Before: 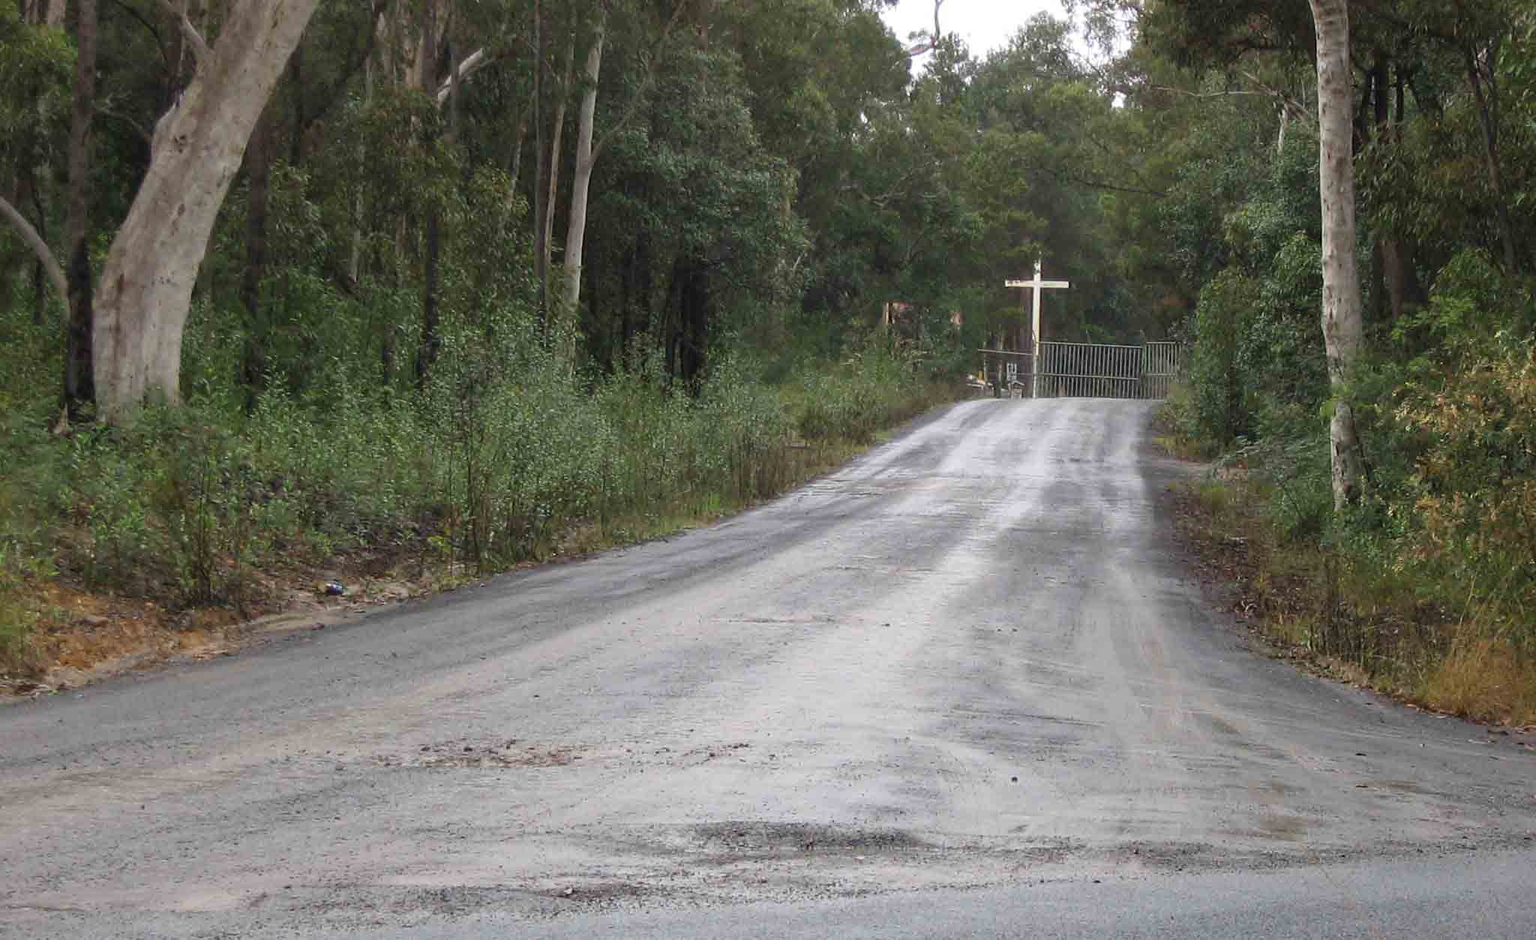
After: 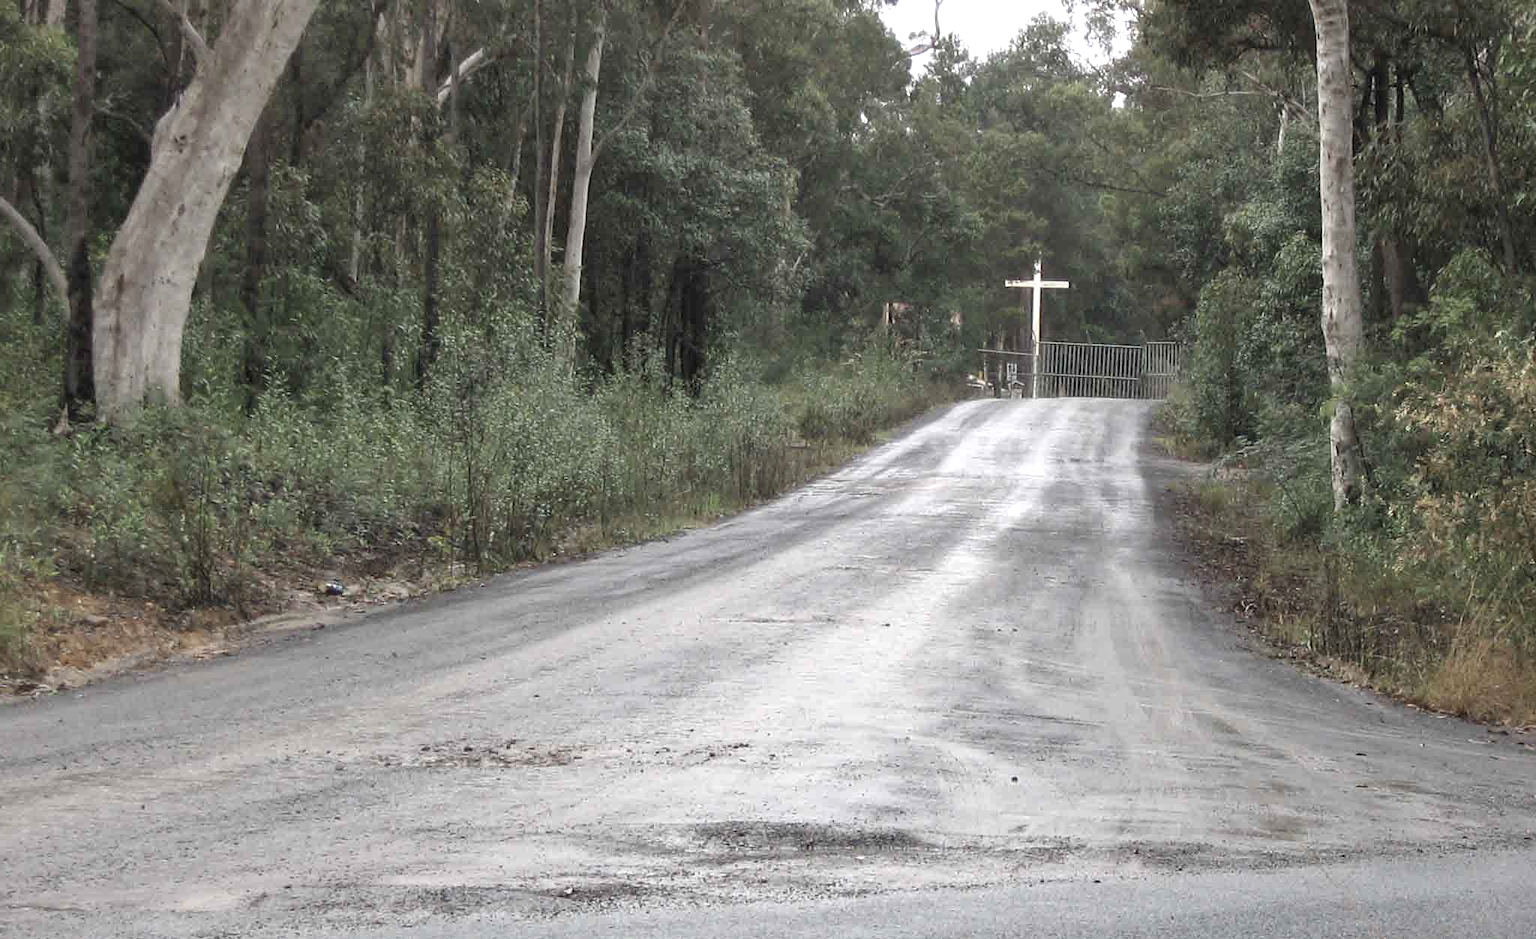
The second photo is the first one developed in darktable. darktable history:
exposure: black level correction 0.001, exposure 0.5 EV, compensate exposure bias true, compensate highlight preservation false
shadows and highlights: shadows 37.27, highlights -28.18, soften with gaussian
color correction: saturation 0.57
